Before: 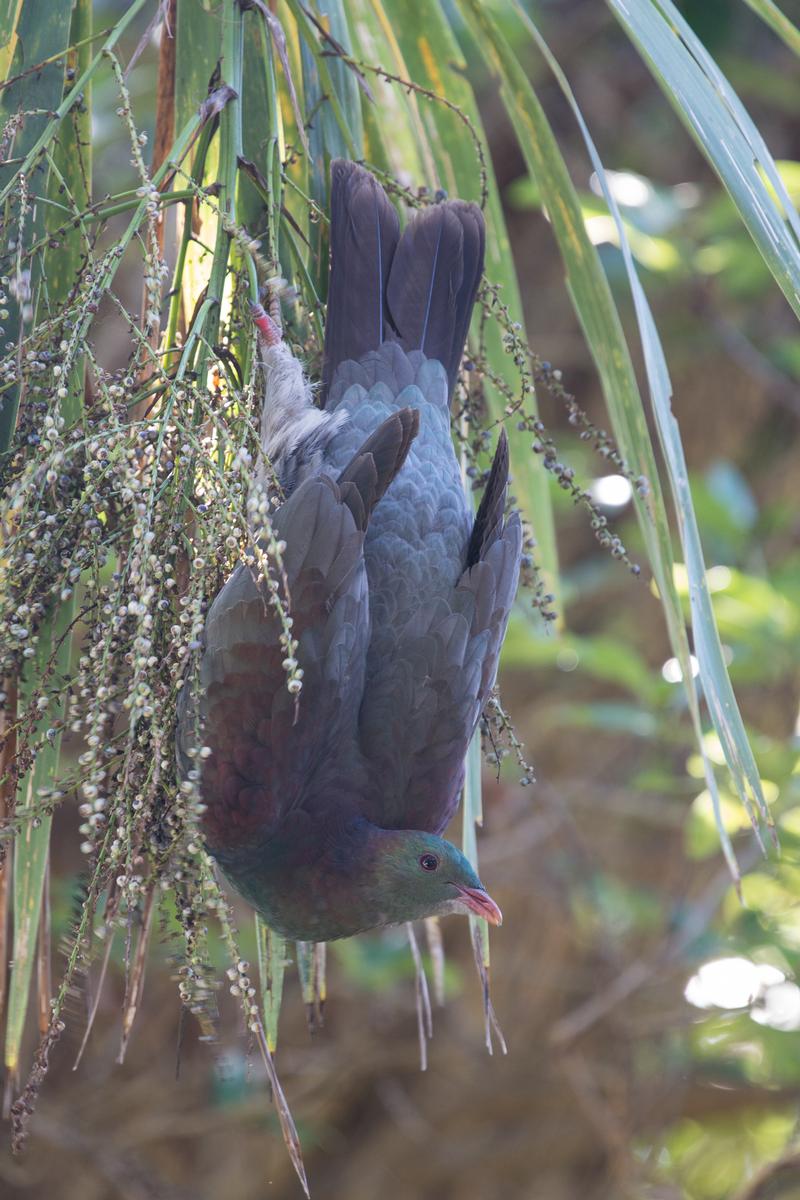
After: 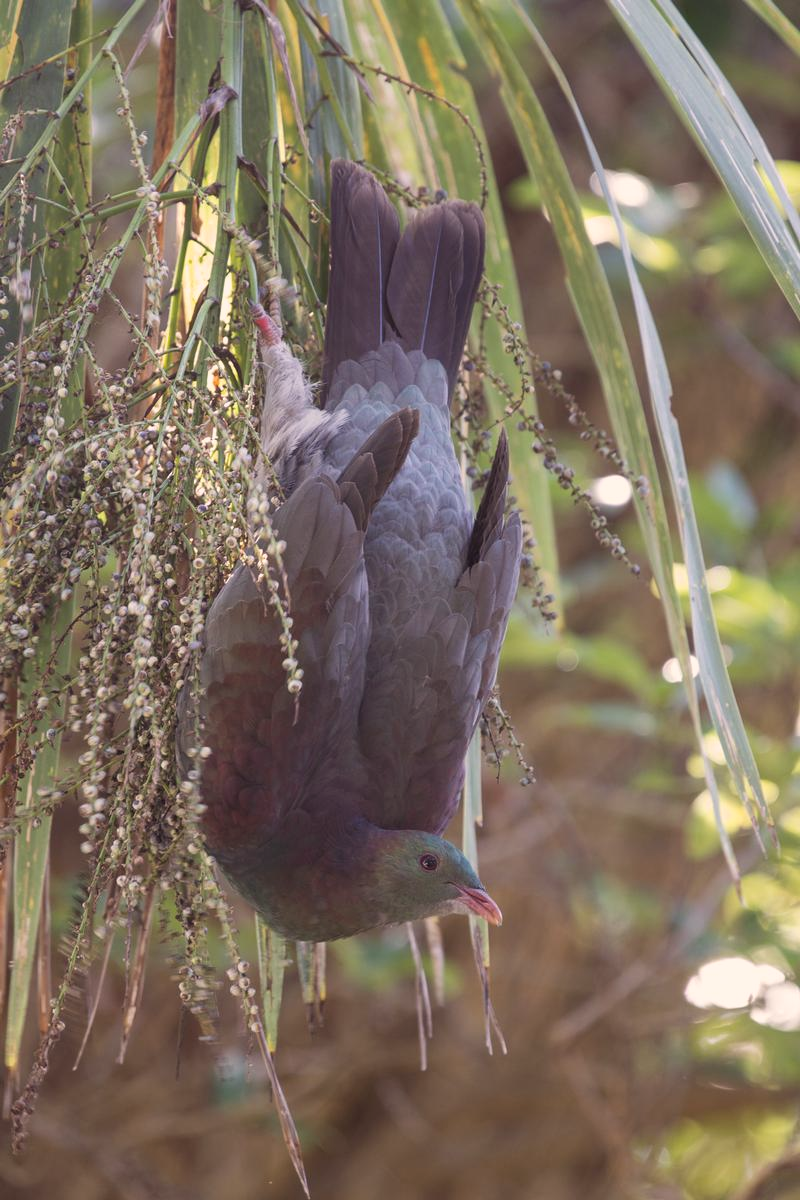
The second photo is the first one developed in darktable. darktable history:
color correction: highlights a* 6.27, highlights b* 8.19, shadows a* 5.94, shadows b* 7.23, saturation 0.9
exposure: exposure -0.072 EV, compensate highlight preservation false
